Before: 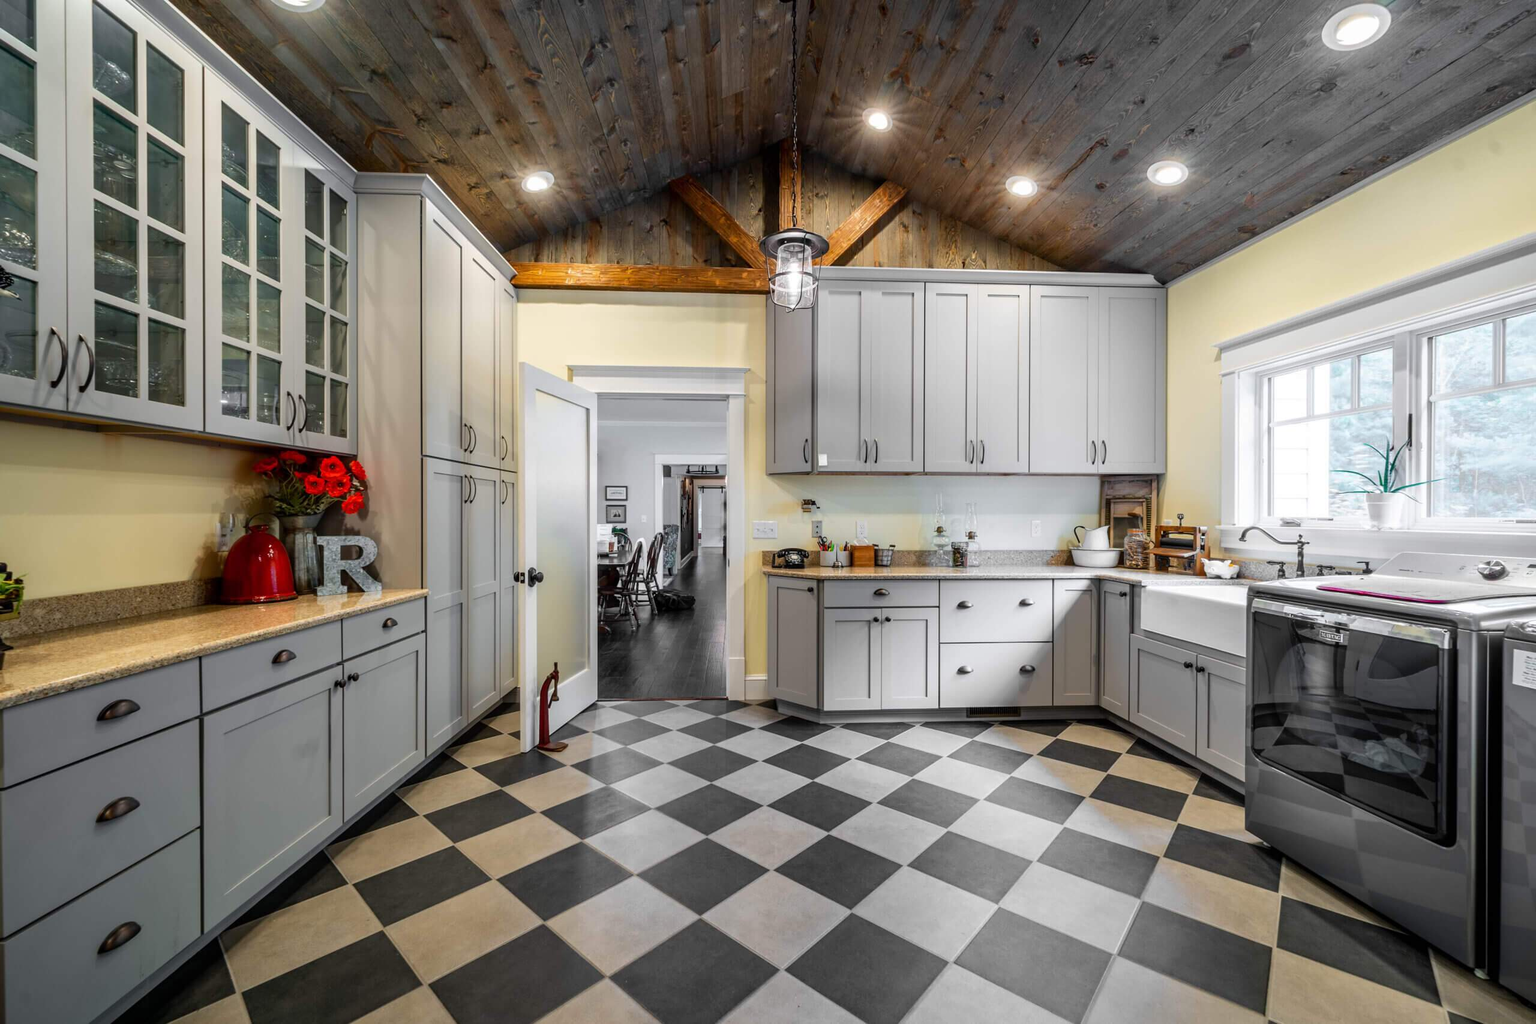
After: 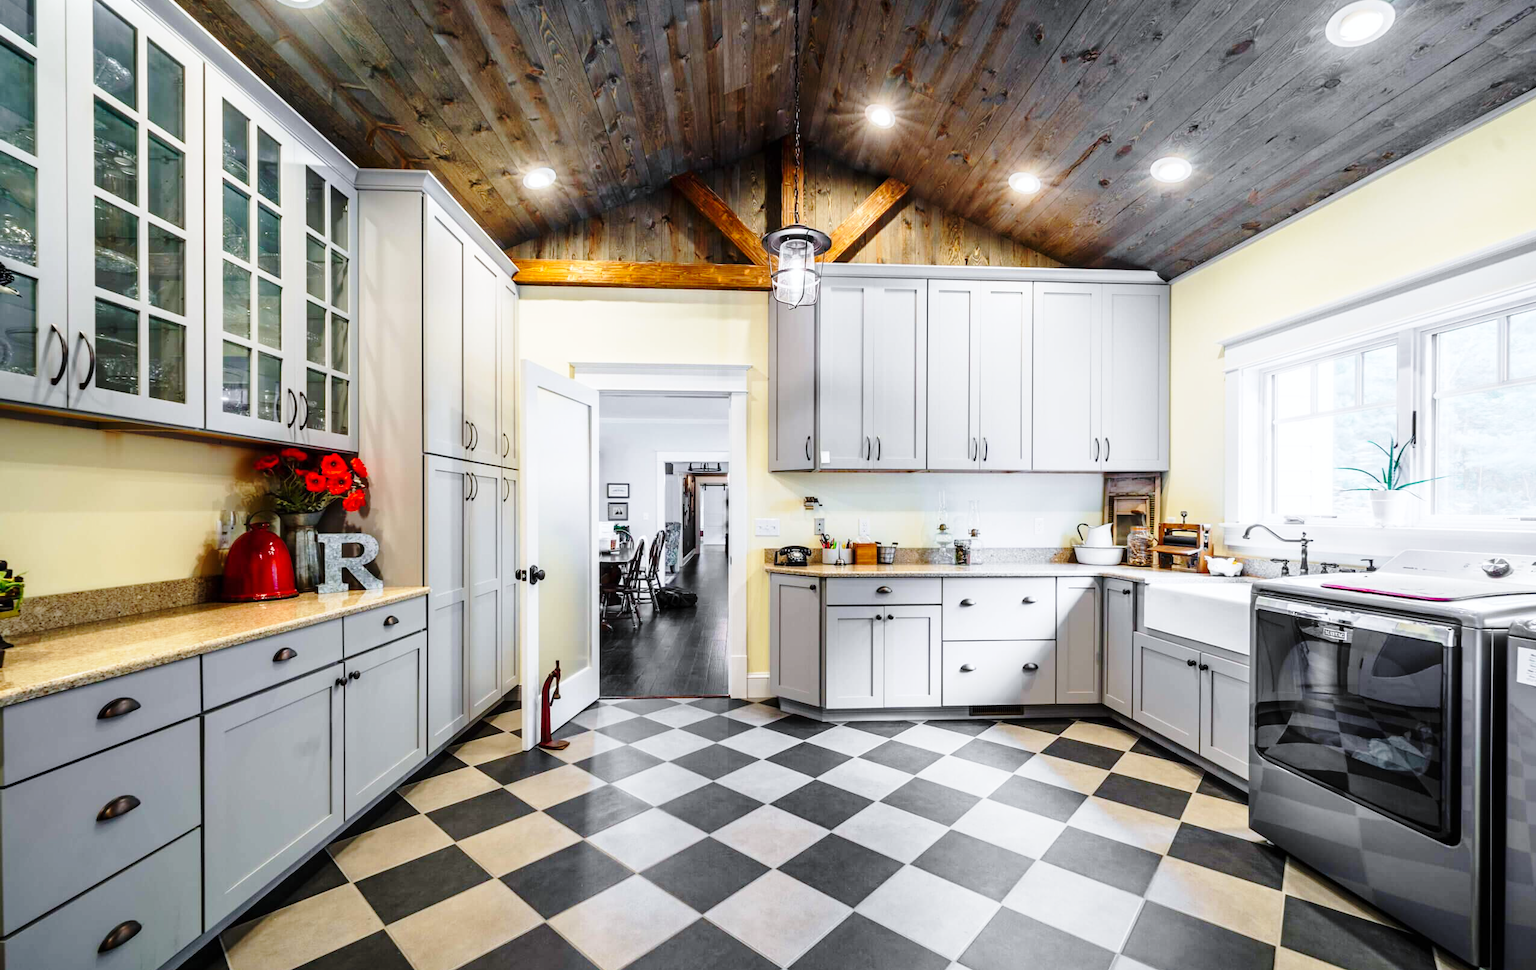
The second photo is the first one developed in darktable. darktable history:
crop: top 0.448%, right 0.264%, bottom 5.045%
white balance: red 0.98, blue 1.034
base curve: curves: ch0 [(0, 0) (0.028, 0.03) (0.121, 0.232) (0.46, 0.748) (0.859, 0.968) (1, 1)], preserve colors none
